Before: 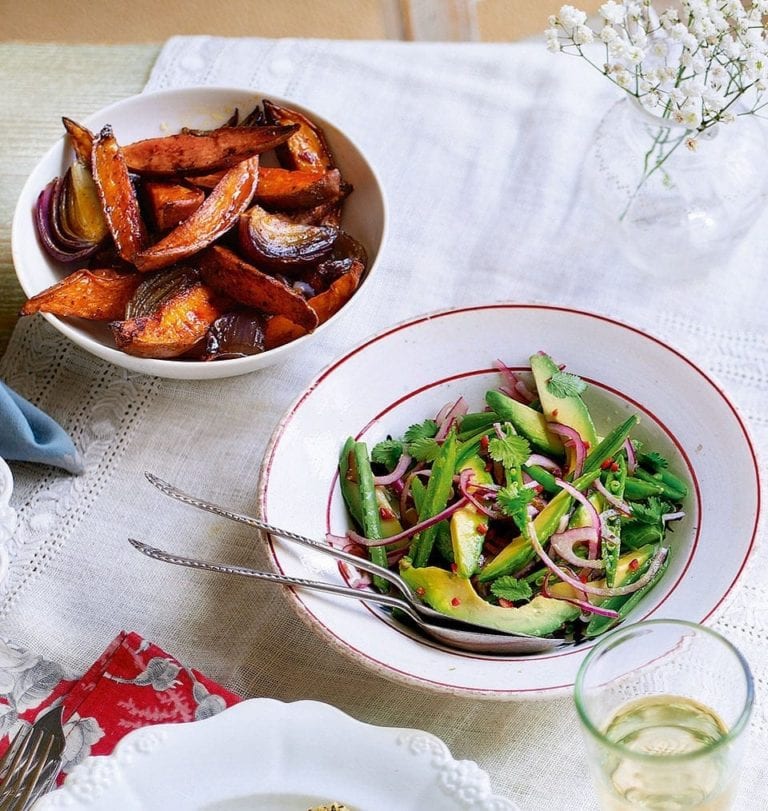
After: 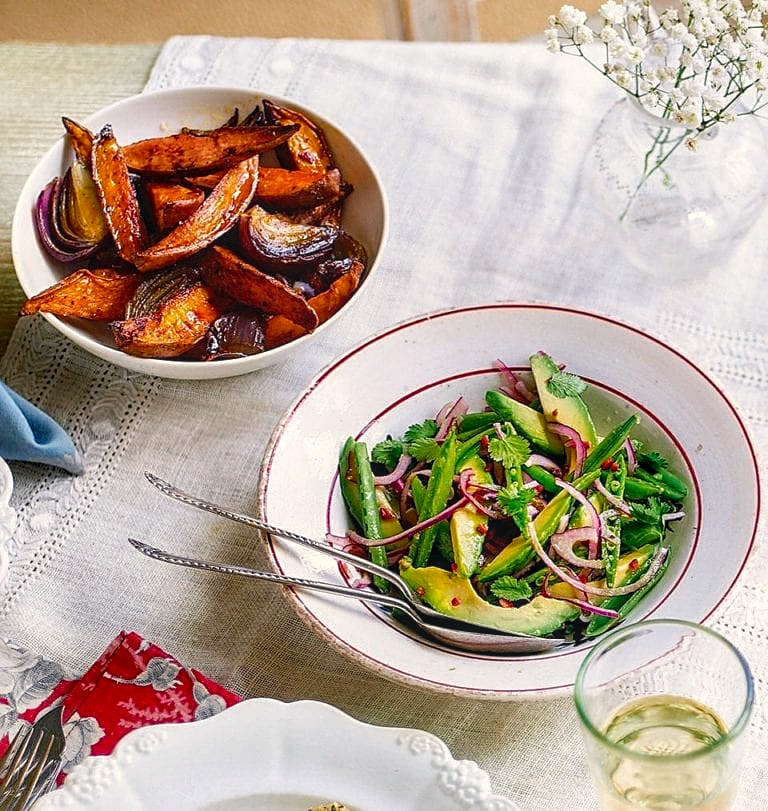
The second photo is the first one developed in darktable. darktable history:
local contrast: detail 130%
sharpen: on, module defaults
color balance rgb: shadows lift › chroma 2%, shadows lift › hue 219.6°, power › hue 313.2°, highlights gain › chroma 3%, highlights gain › hue 75.6°, global offset › luminance 0.5%, perceptual saturation grading › global saturation 15.33%, perceptual saturation grading › highlights -19.33%, perceptual saturation grading › shadows 20%, global vibrance 20%
